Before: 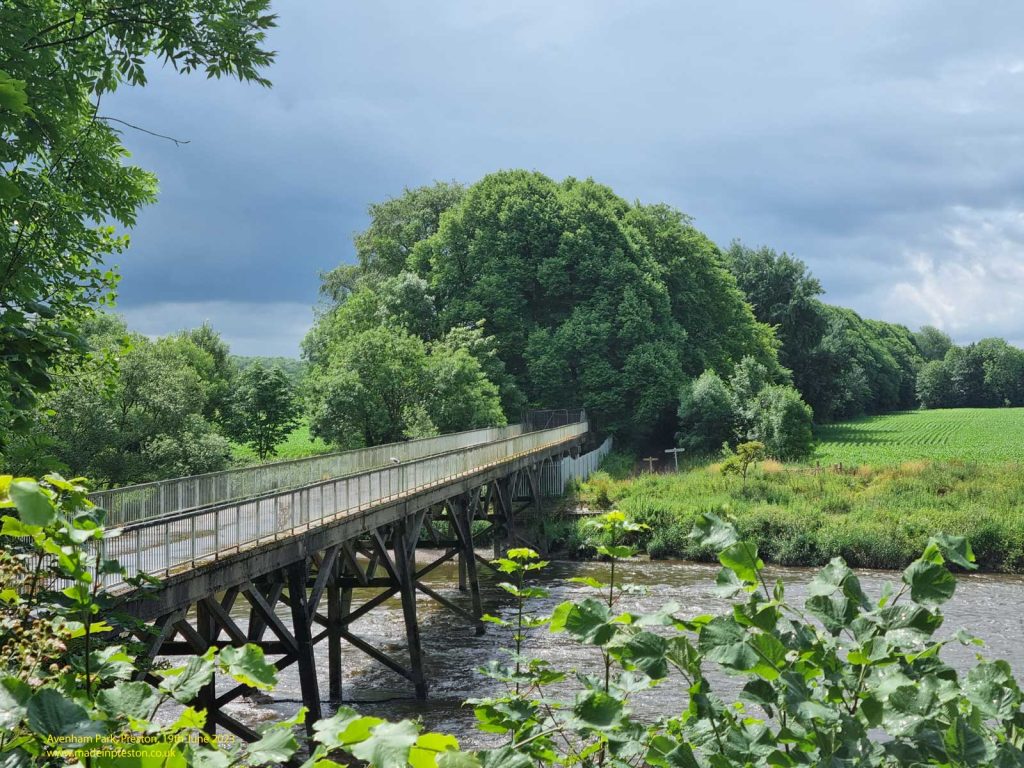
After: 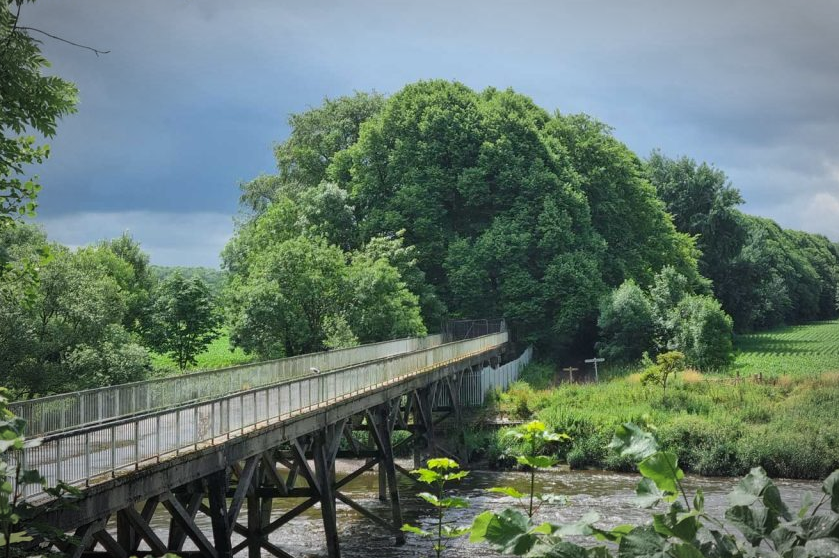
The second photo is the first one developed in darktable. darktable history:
crop: left 7.856%, top 11.836%, right 10.12%, bottom 15.387%
vignetting: automatic ratio true
